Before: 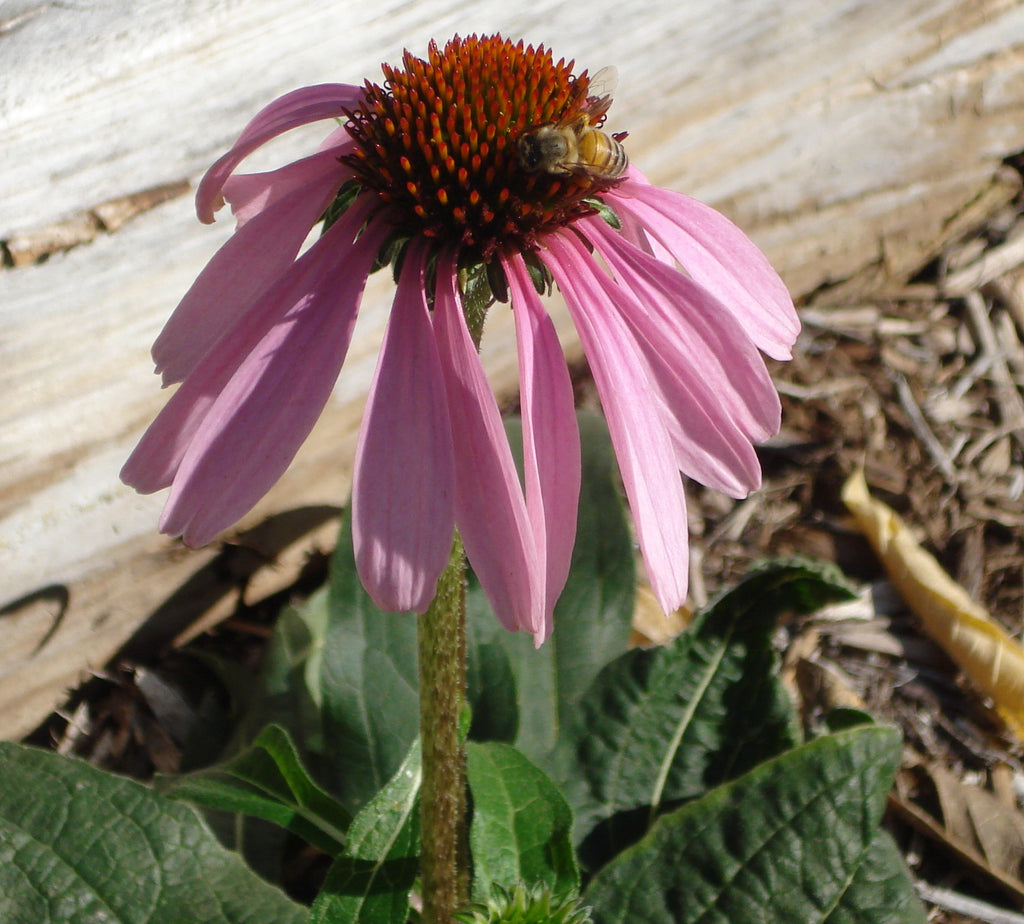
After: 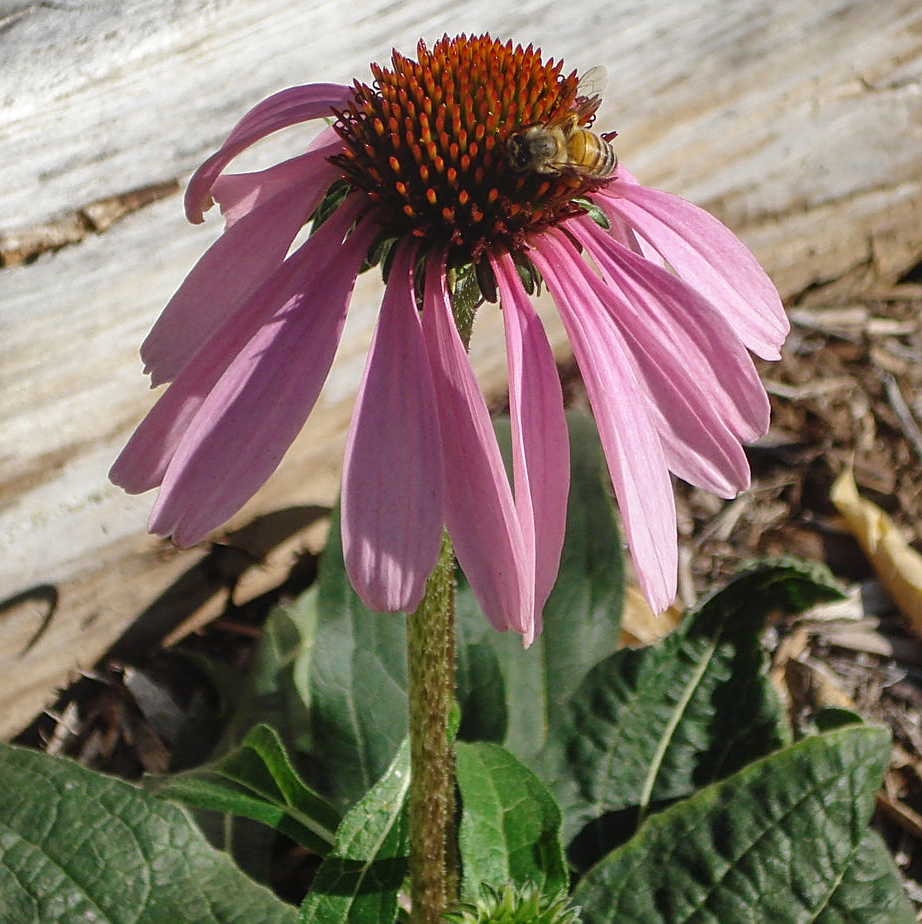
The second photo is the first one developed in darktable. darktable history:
crop and rotate: left 1.088%, right 8.807%
local contrast: detail 110%
sharpen: on, module defaults
shadows and highlights: soften with gaussian
